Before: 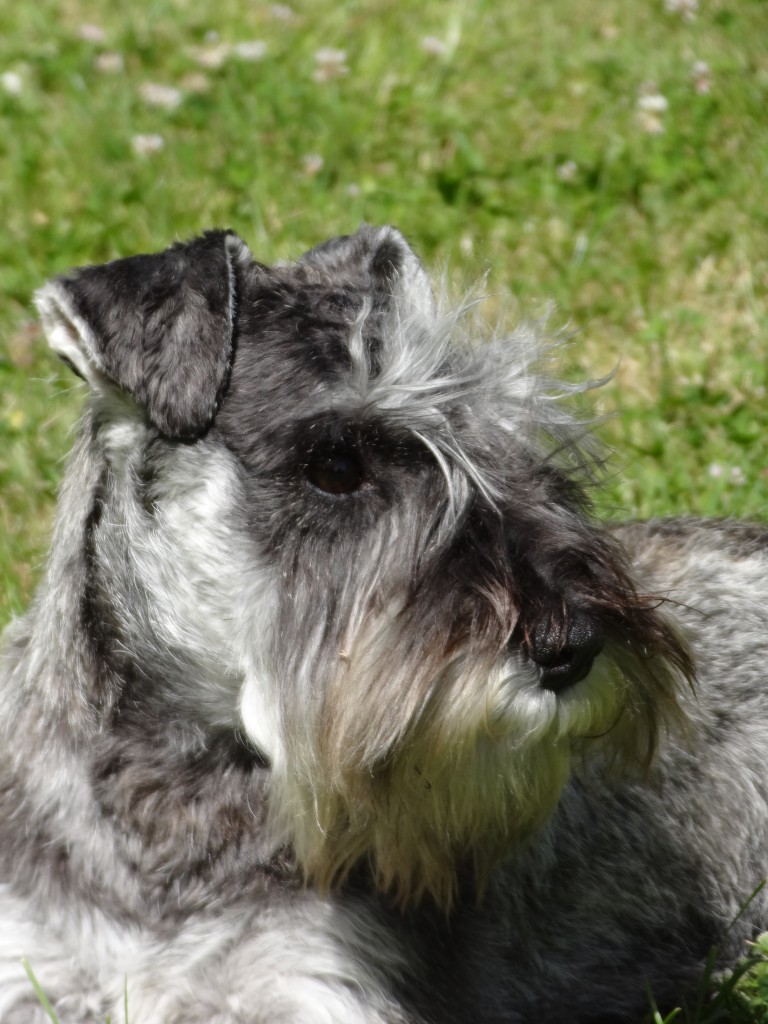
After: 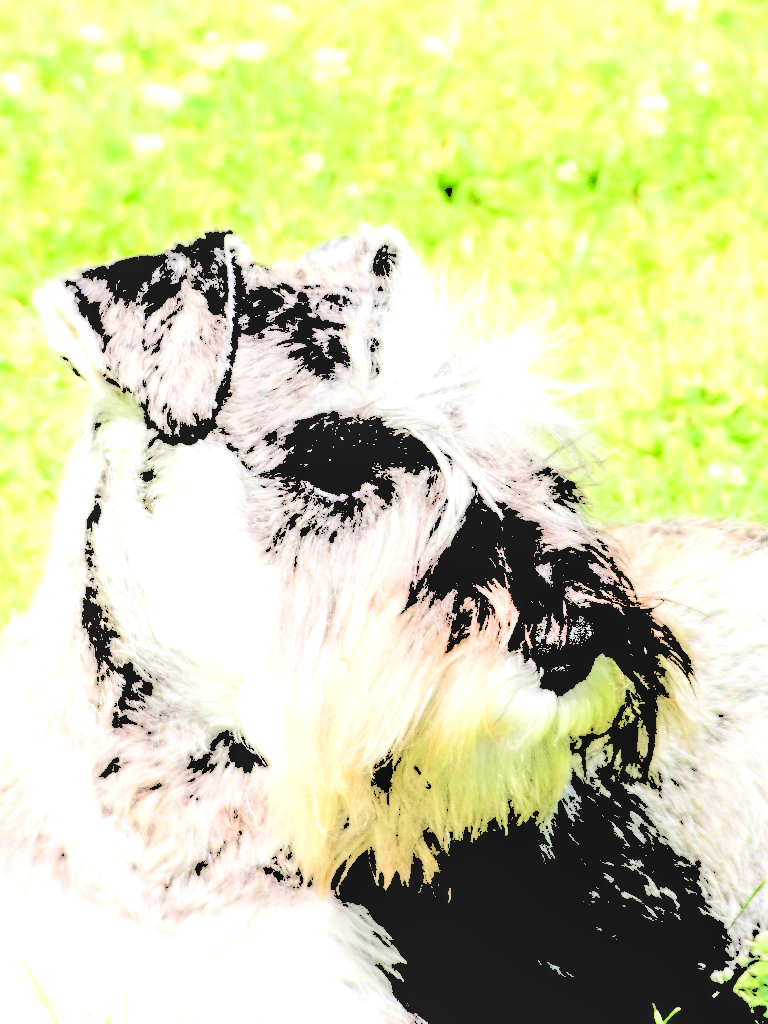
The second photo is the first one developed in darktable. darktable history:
exposure: exposure -0.582 EV, compensate highlight preservation false
levels: levels [0.246, 0.246, 0.506]
local contrast: detail 130%
contrast brightness saturation: brightness 0.15
